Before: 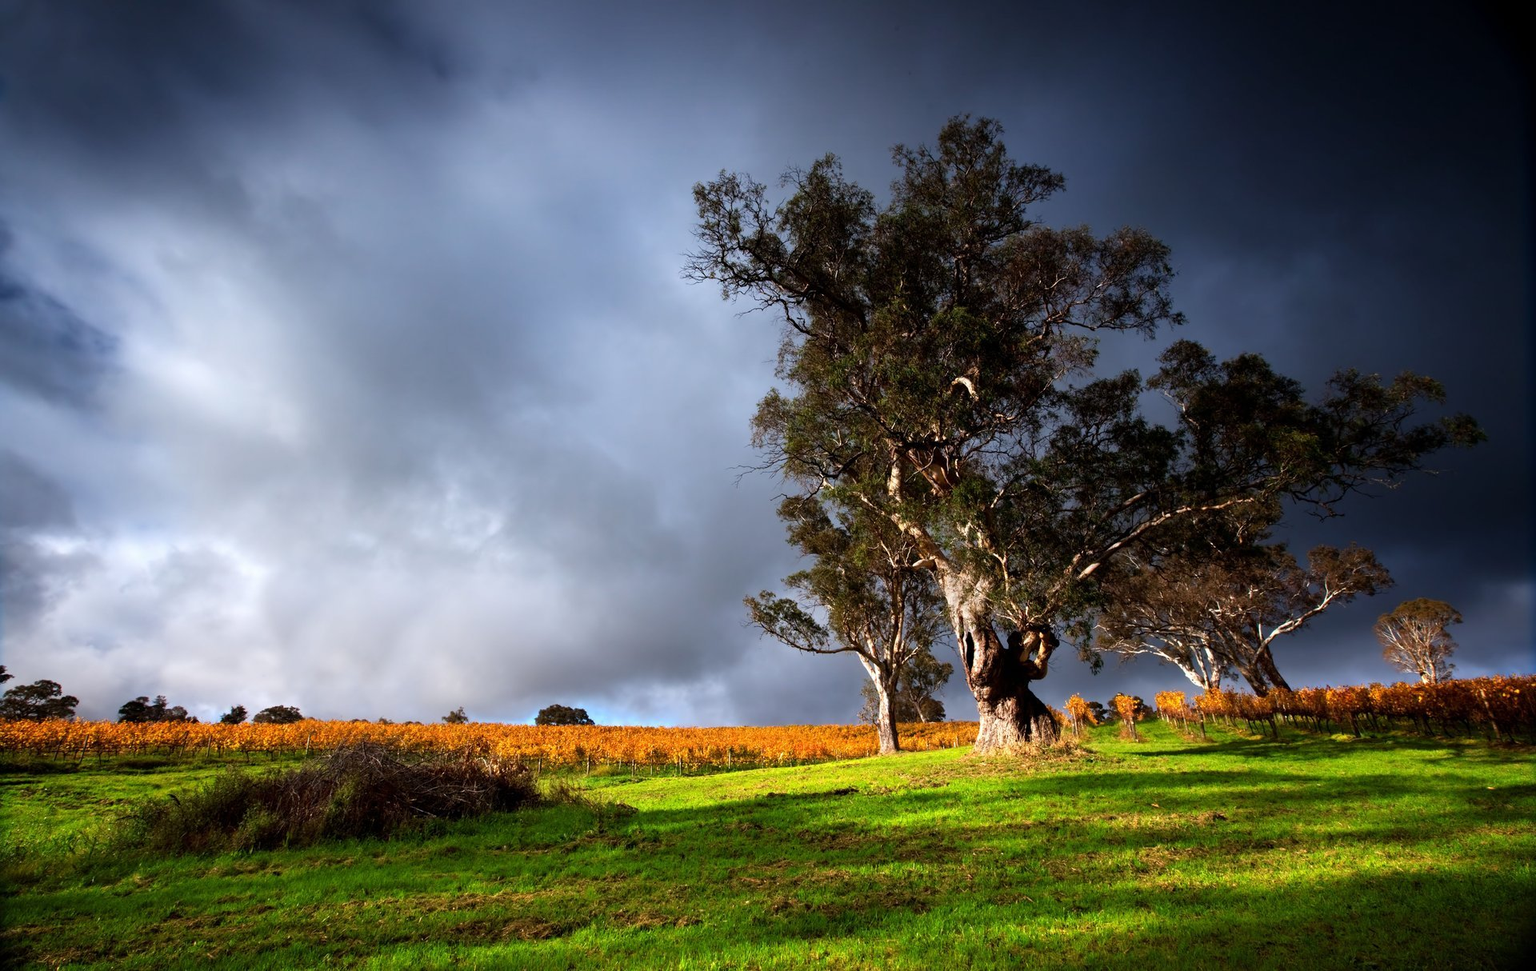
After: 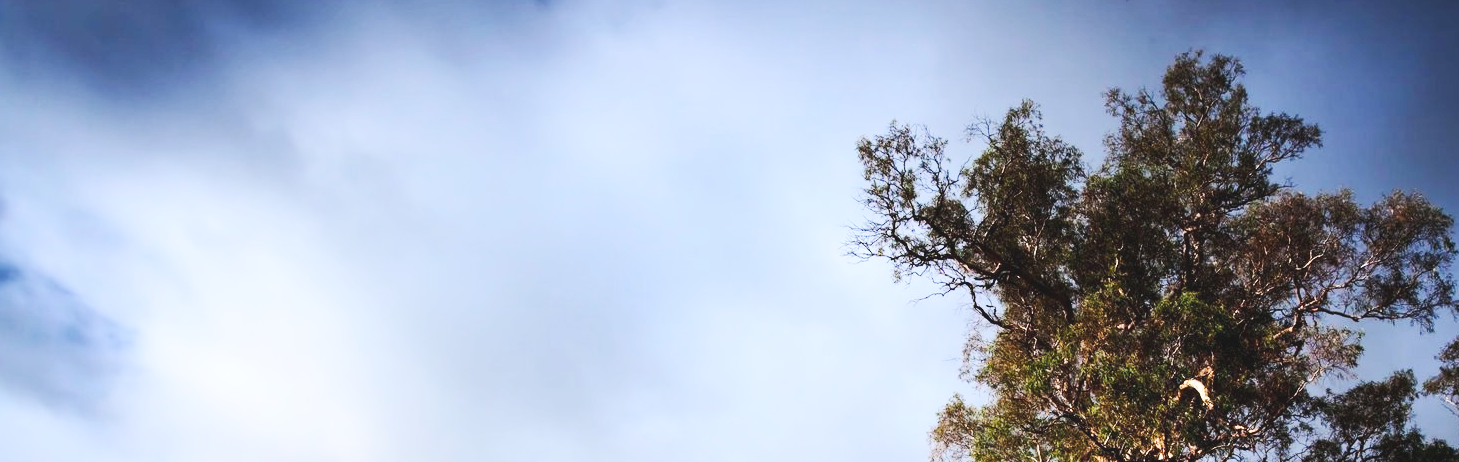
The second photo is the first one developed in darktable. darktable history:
base curve: curves: ch0 [(0, 0.007) (0.028, 0.063) (0.121, 0.311) (0.46, 0.743) (0.859, 0.957) (1, 1)], preserve colors none
contrast brightness saturation: contrast 0.2, brightness 0.142, saturation 0.146
crop: left 0.564%, top 7.633%, right 23.437%, bottom 54.242%
